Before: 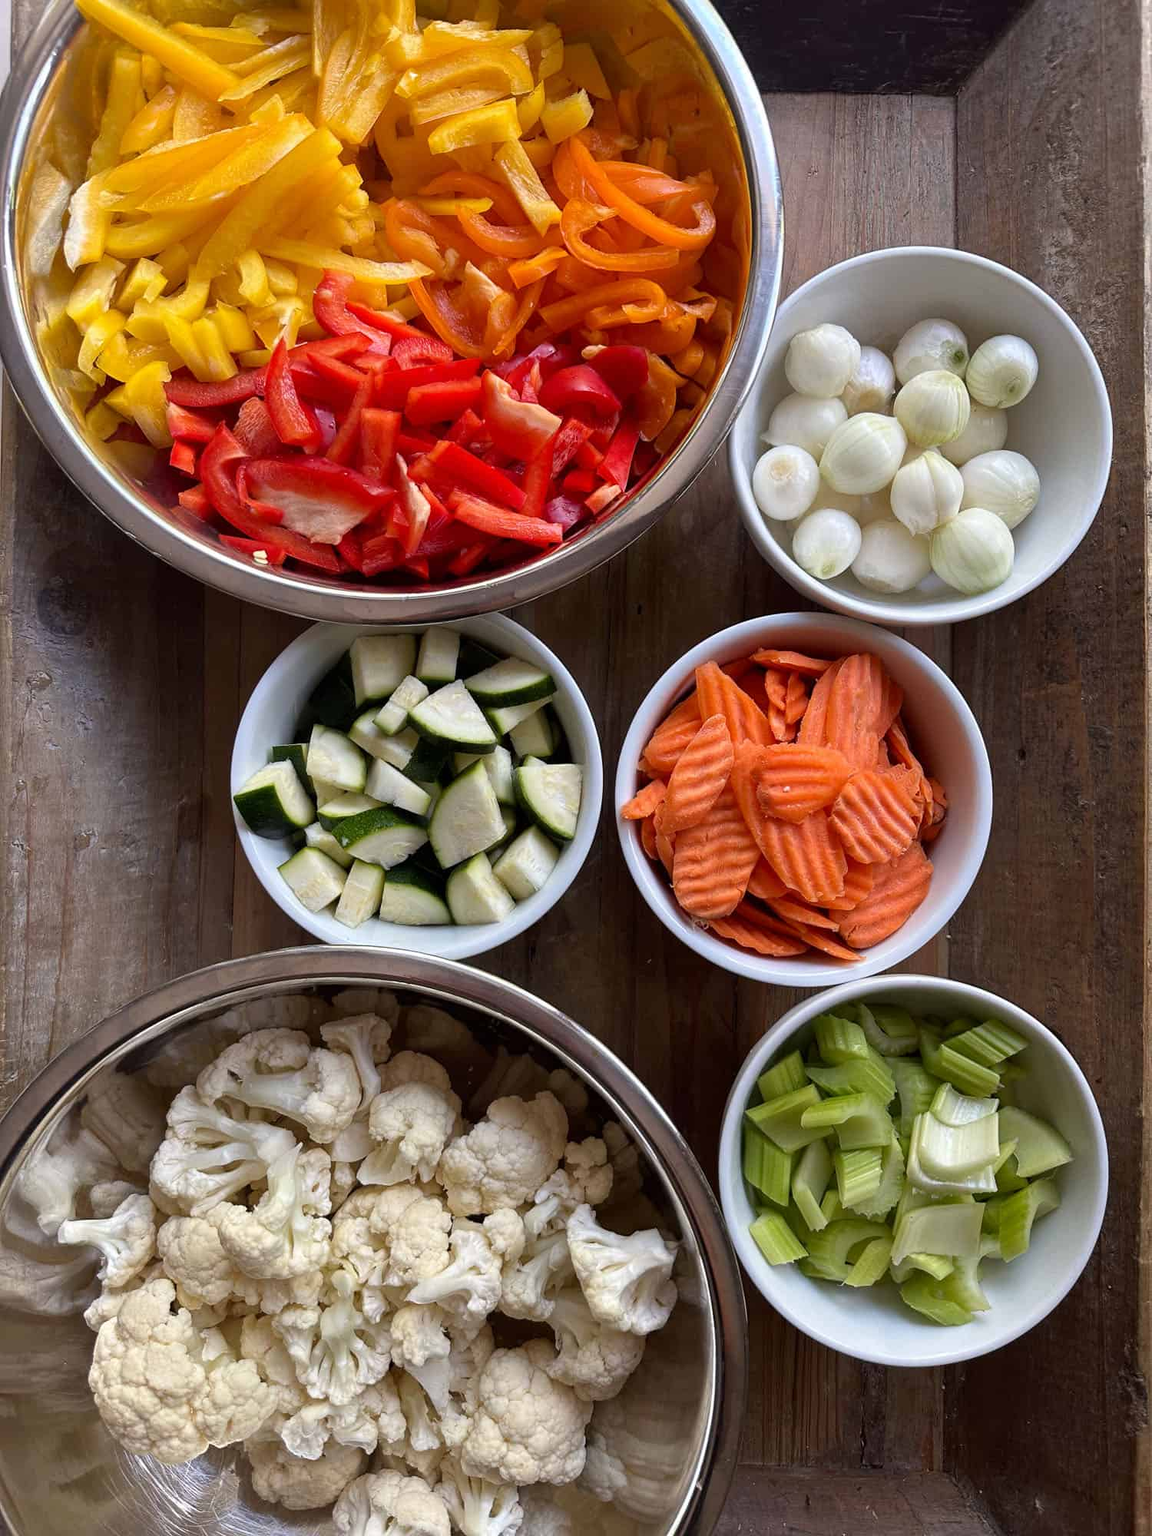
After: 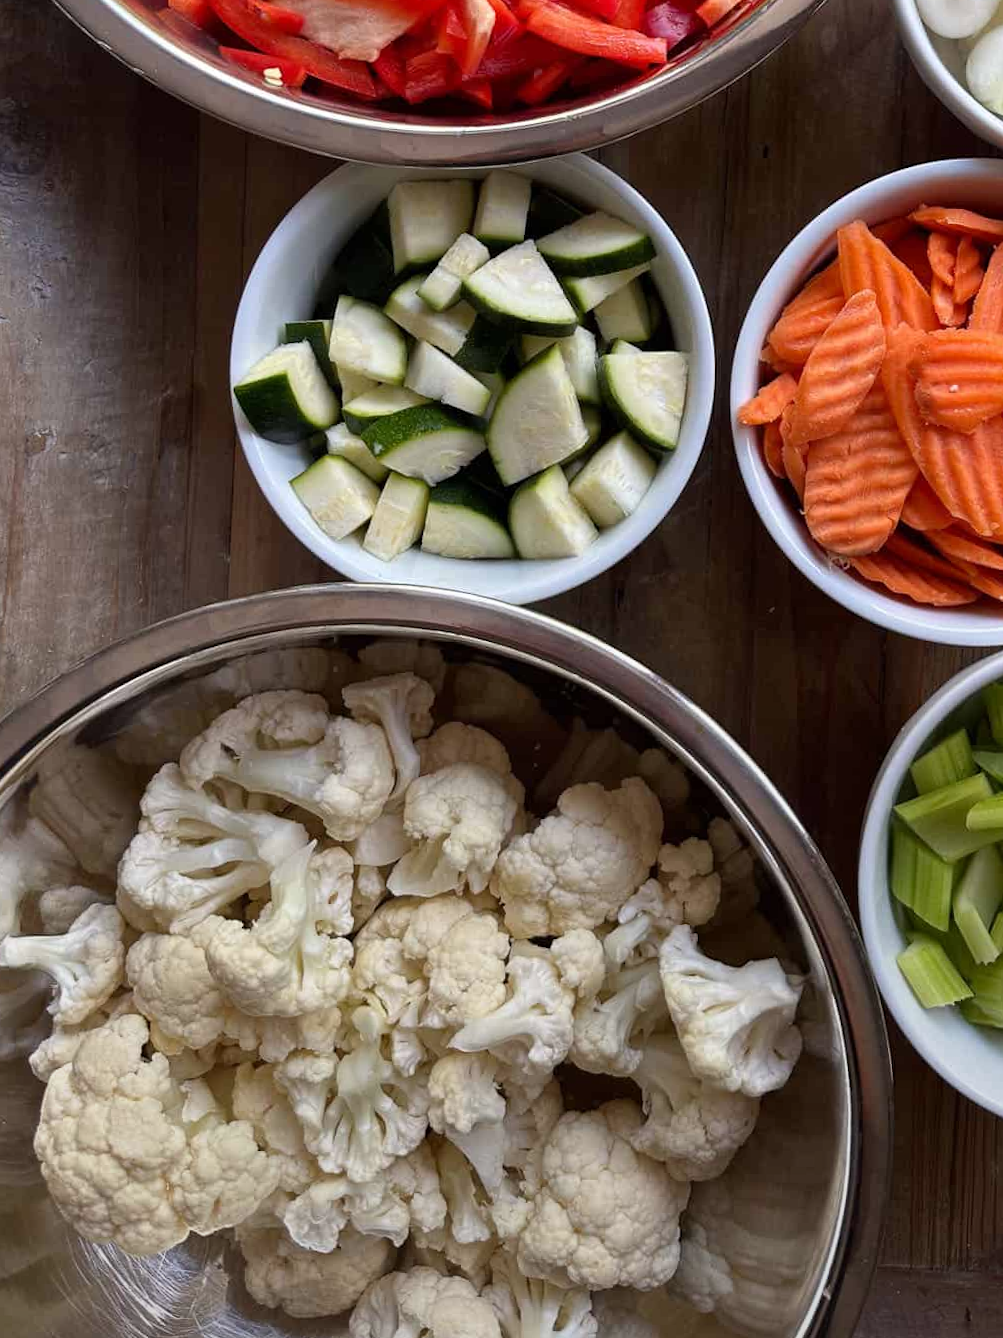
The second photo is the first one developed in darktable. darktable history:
graduated density: rotation -180°, offset 27.42
crop and rotate: angle -0.82°, left 3.85%, top 31.828%, right 27.992%
